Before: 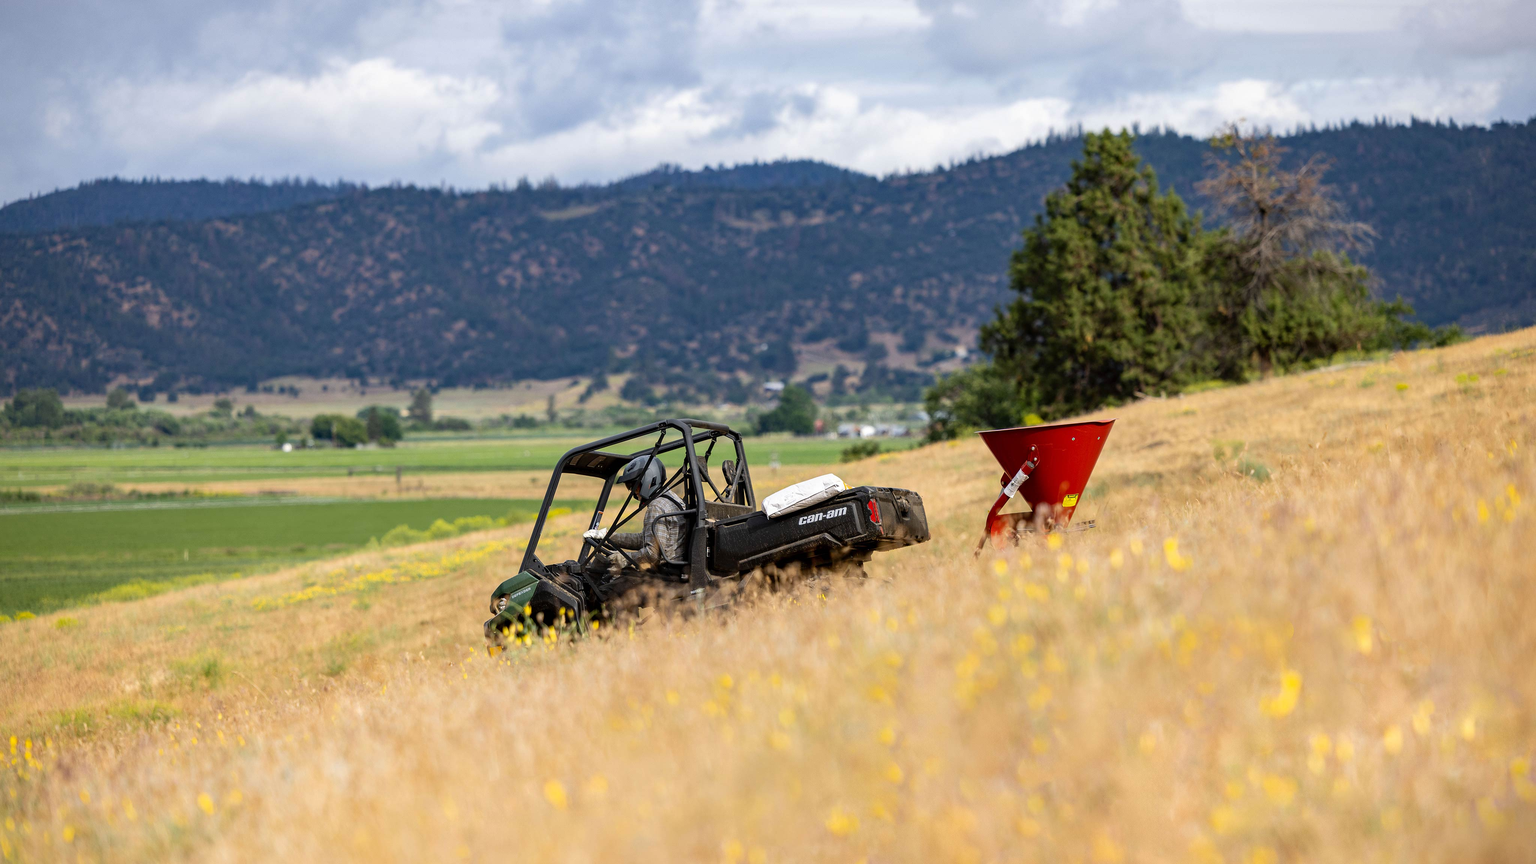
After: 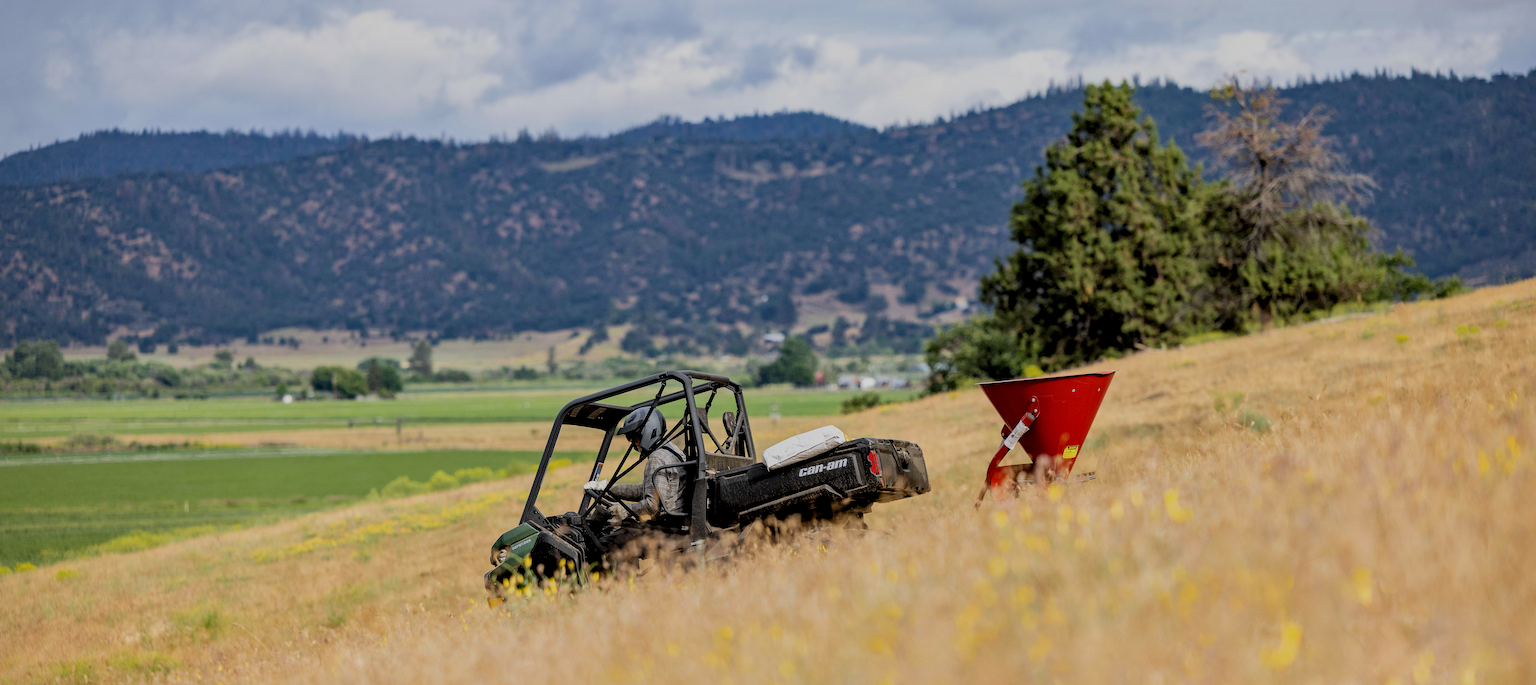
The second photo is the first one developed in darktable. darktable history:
local contrast: mode bilateral grid, contrast 20, coarseness 50, detail 130%, midtone range 0.2
crop and rotate: top 5.667%, bottom 14.937%
filmic rgb: black relative exposure -8.79 EV, white relative exposure 4.98 EV, threshold 3 EV, target black luminance 0%, hardness 3.77, latitude 66.33%, contrast 0.822, shadows ↔ highlights balance 20%, color science v5 (2021), contrast in shadows safe, contrast in highlights safe, enable highlight reconstruction true
